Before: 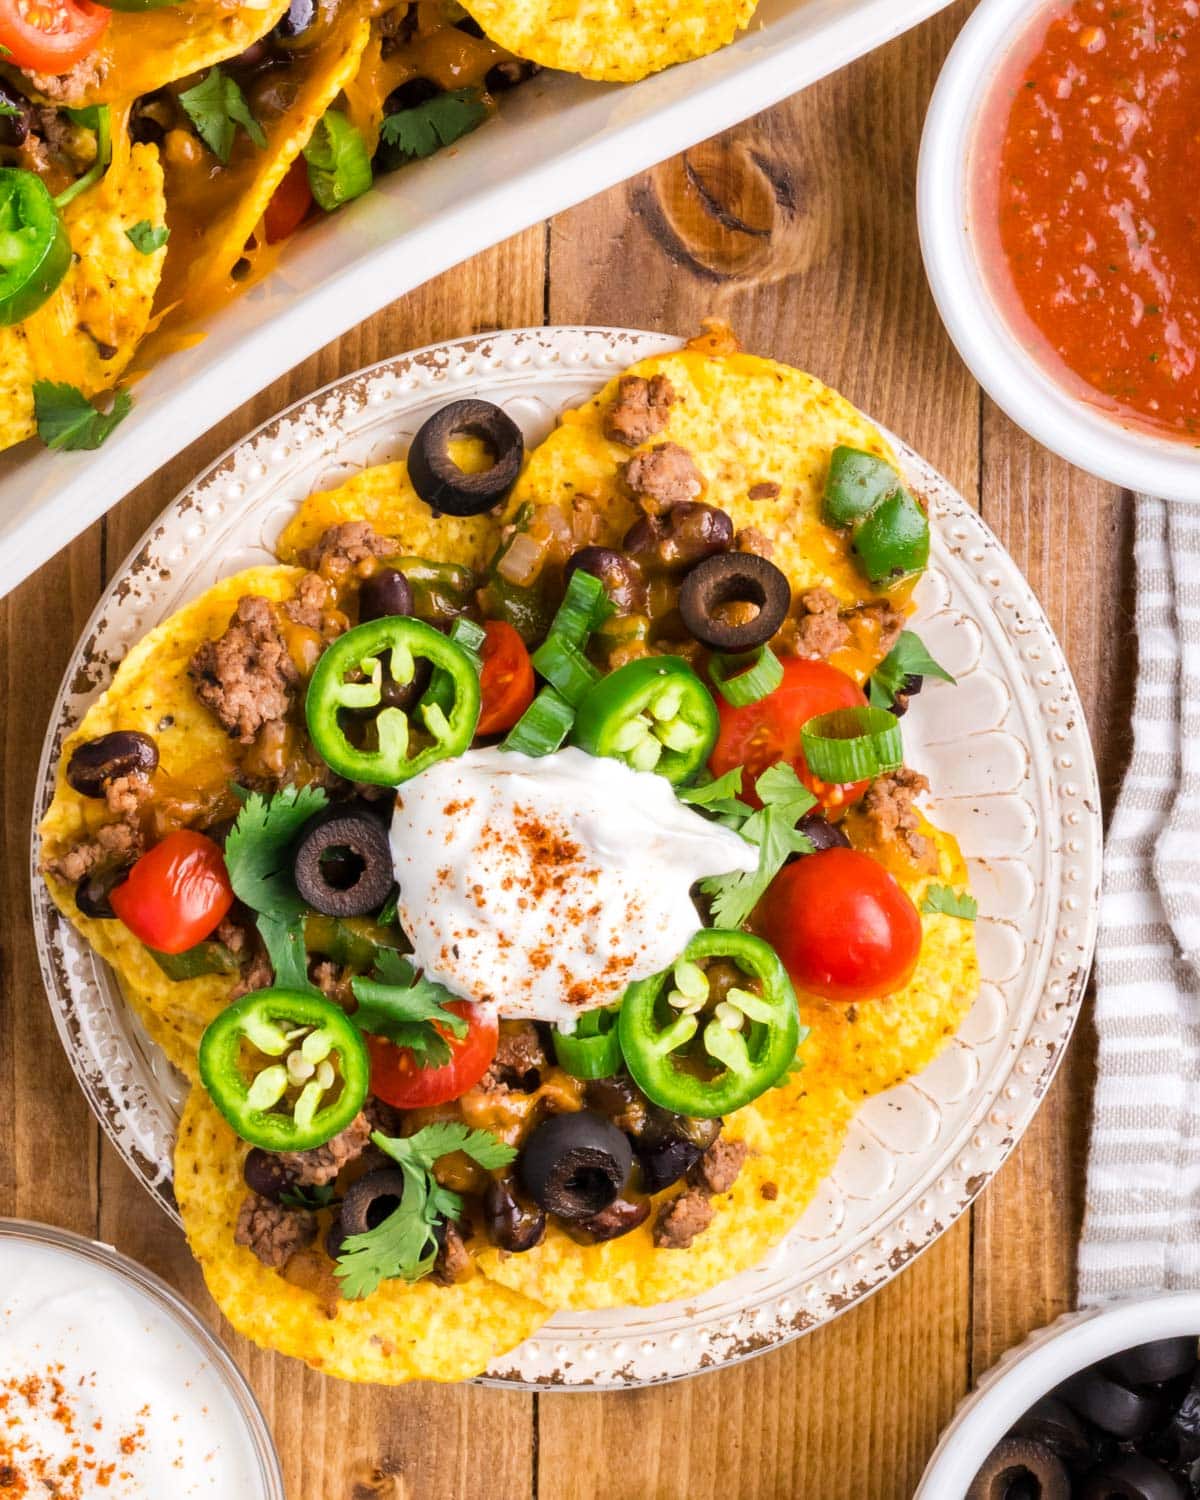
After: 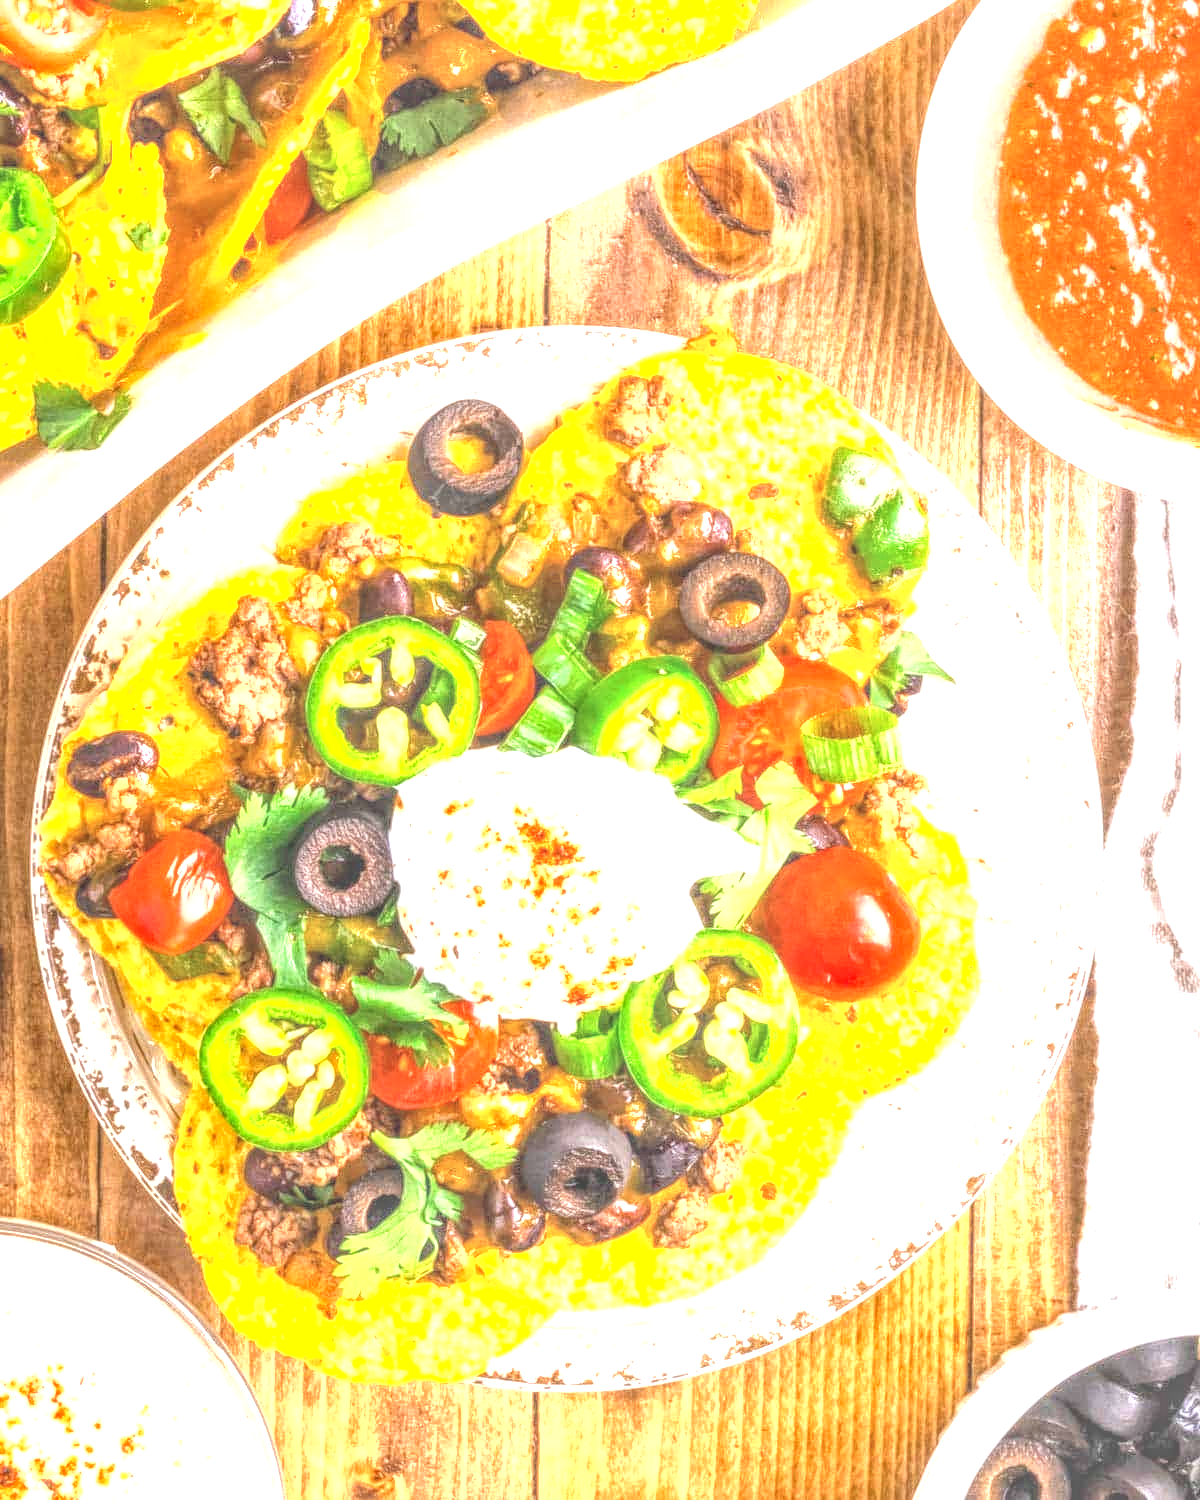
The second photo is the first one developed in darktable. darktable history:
local contrast: highlights 20%, shadows 26%, detail 201%, midtone range 0.2
exposure: black level correction 0, exposure 1.475 EV, compensate highlight preservation false
